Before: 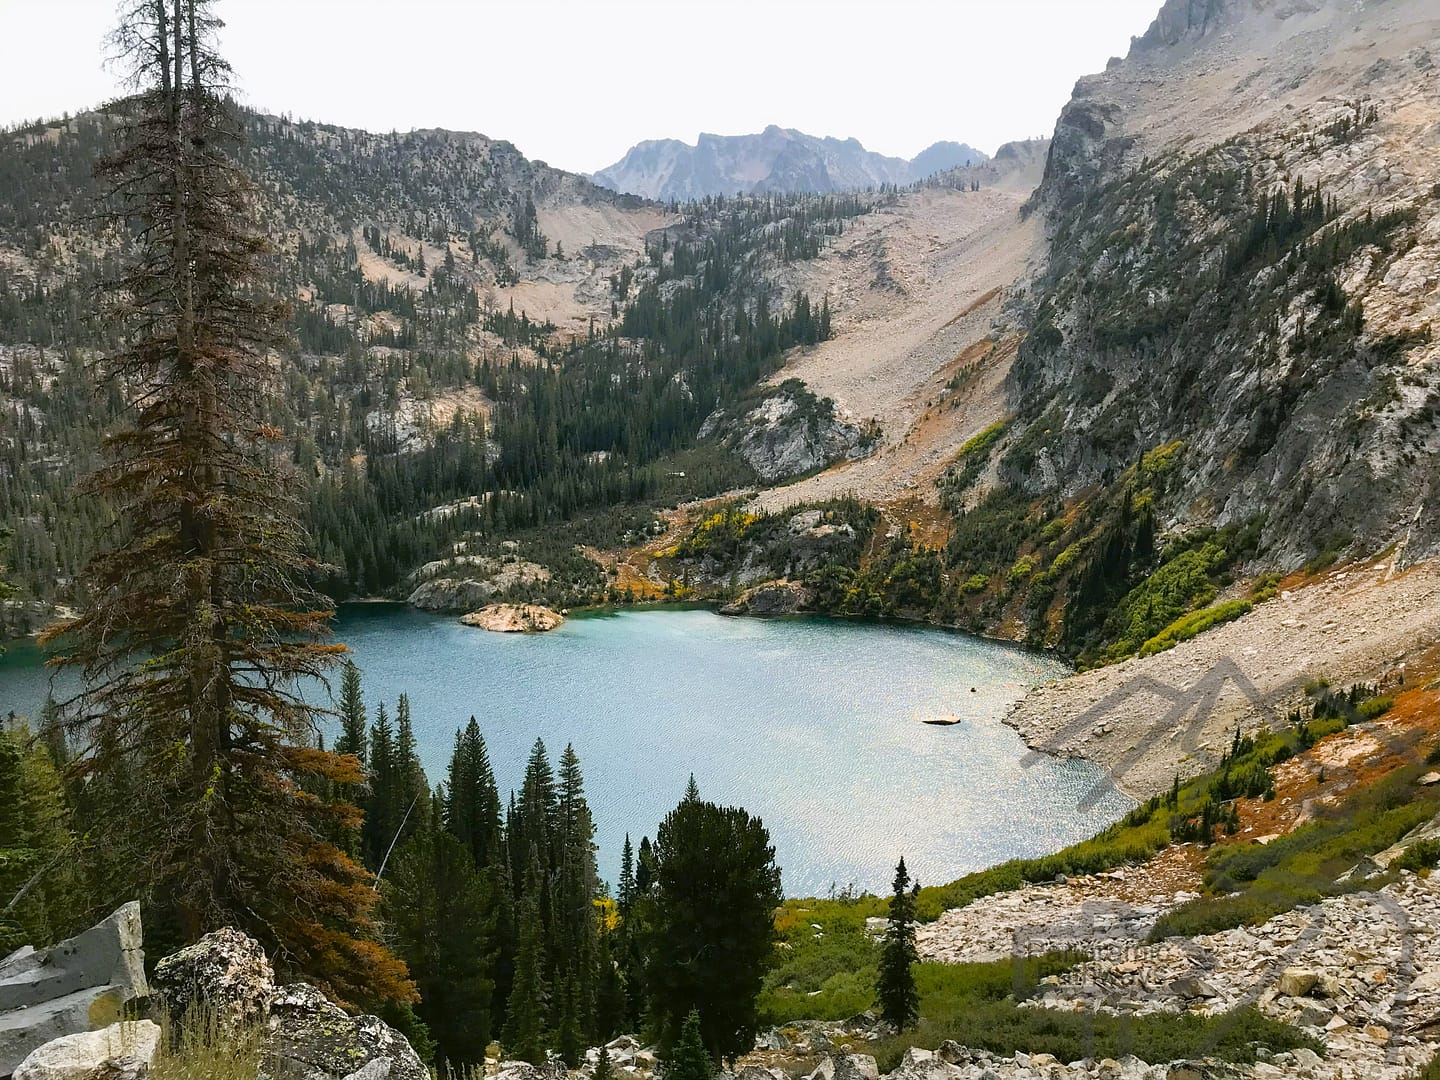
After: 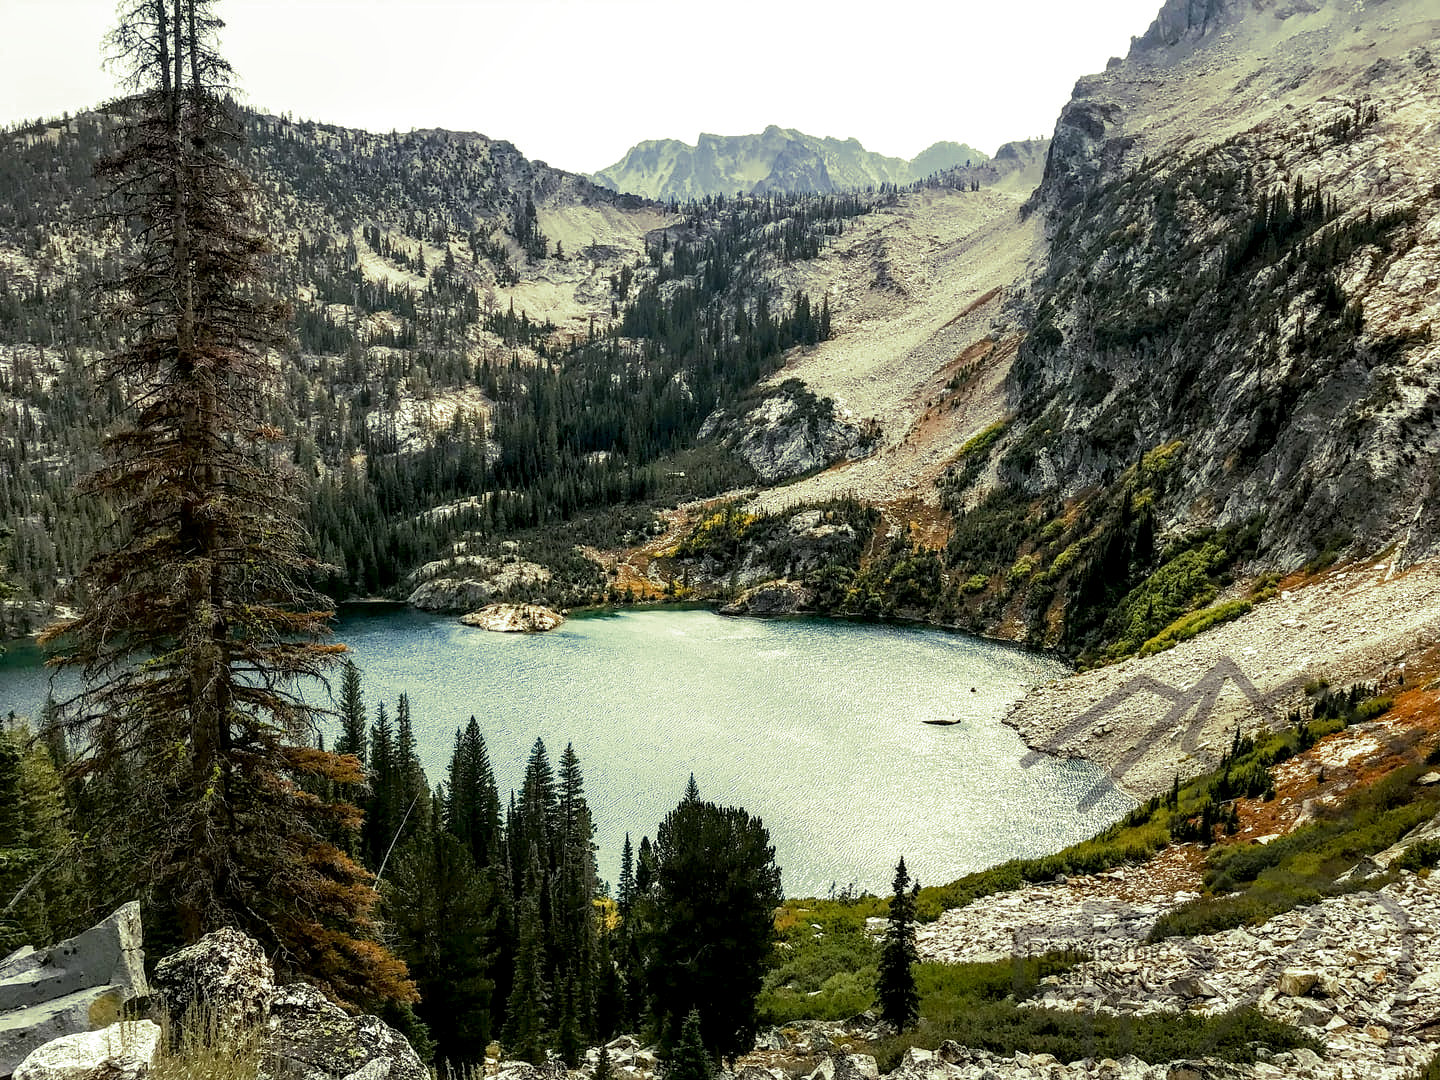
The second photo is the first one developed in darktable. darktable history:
local contrast: highlights 20%, shadows 70%, detail 170%
split-toning: shadows › hue 290.82°, shadows › saturation 0.34, highlights › saturation 0.38, balance 0, compress 50%
